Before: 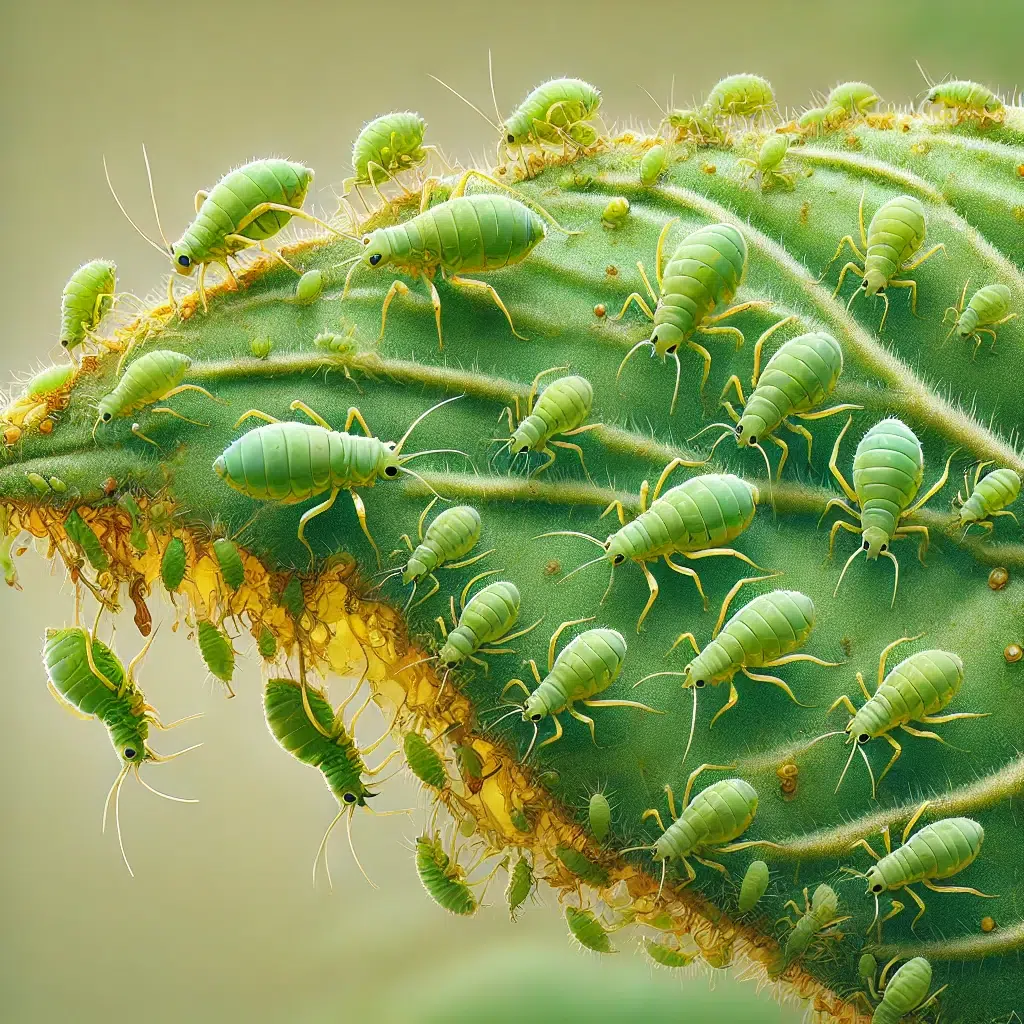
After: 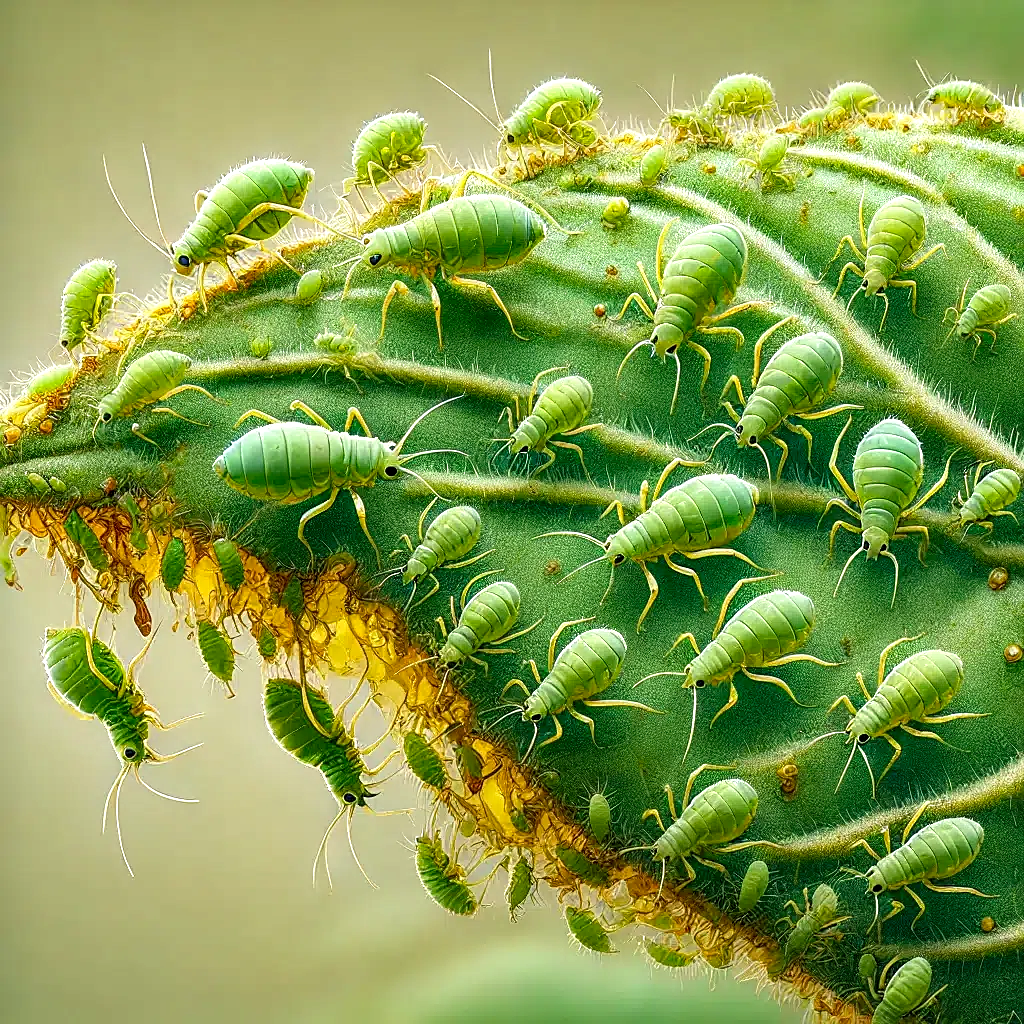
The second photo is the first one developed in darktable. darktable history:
sharpen: on, module defaults
contrast brightness saturation: saturation 0.13
local contrast: detail 150%
